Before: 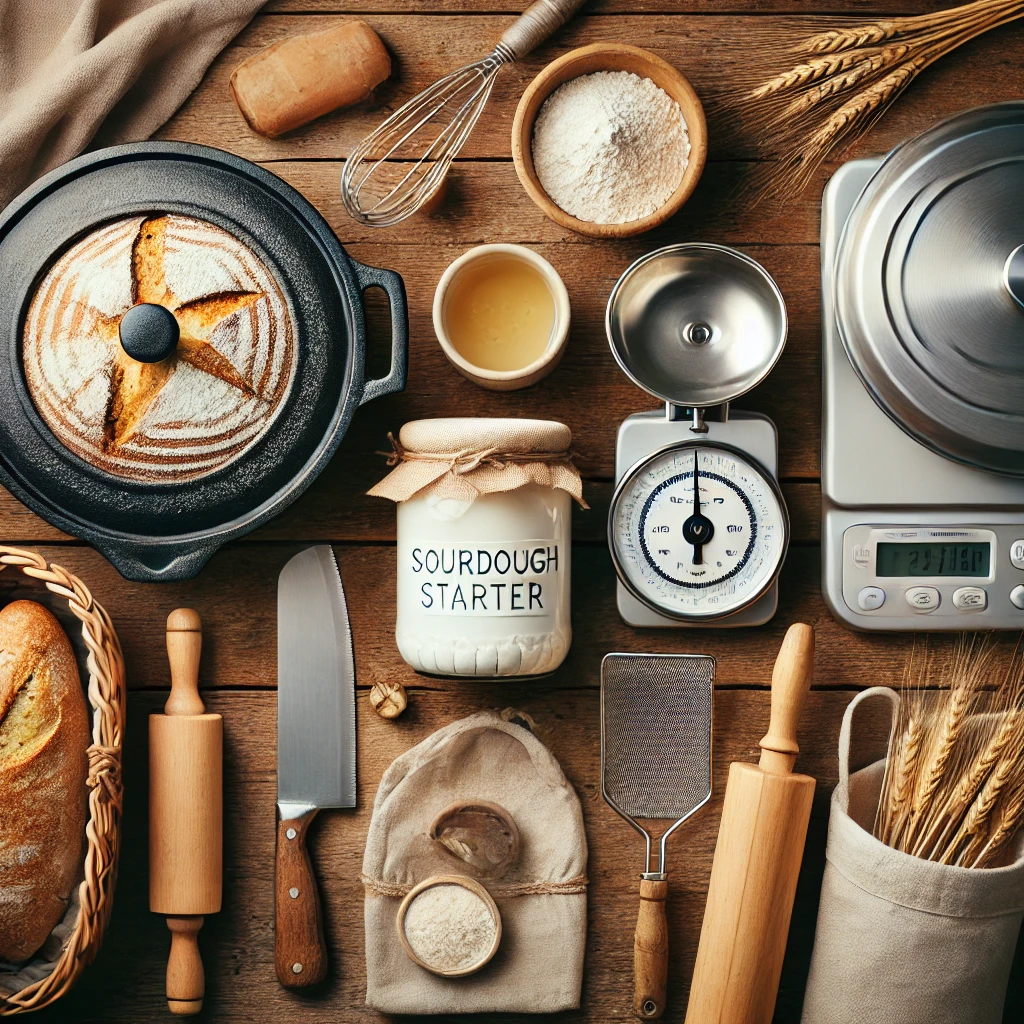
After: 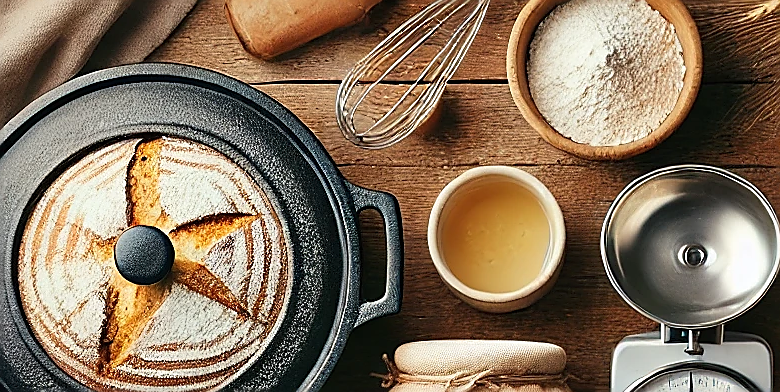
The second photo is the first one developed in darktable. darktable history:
sharpen: radius 1.404, amount 1.242, threshold 0.797
crop: left 0.549%, top 7.63%, right 23.228%, bottom 54.002%
